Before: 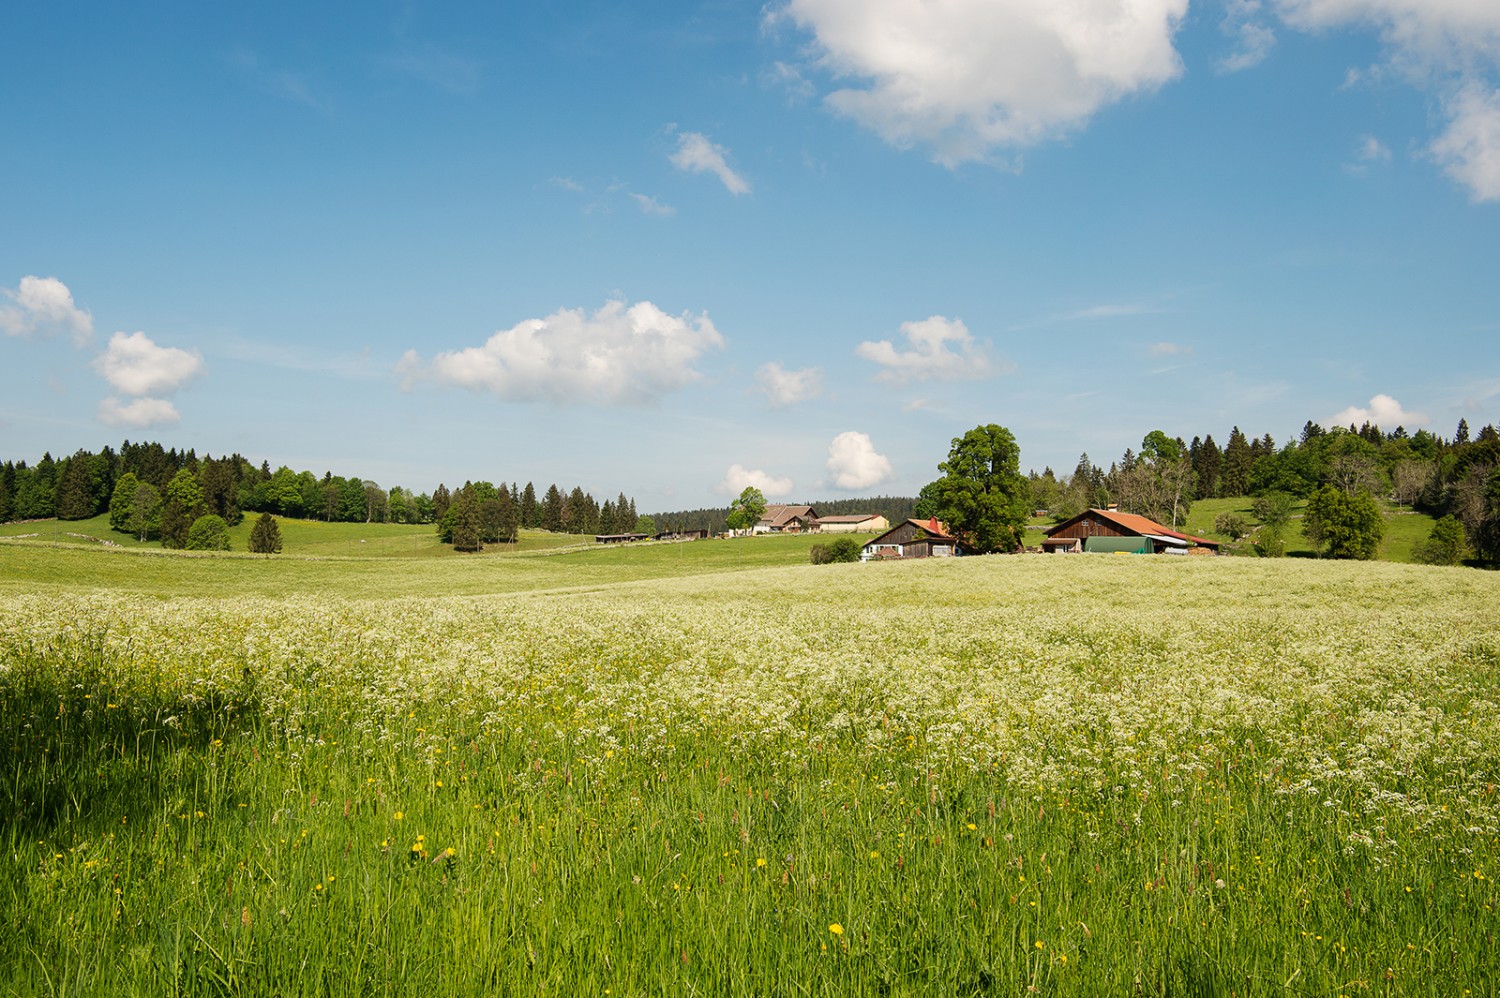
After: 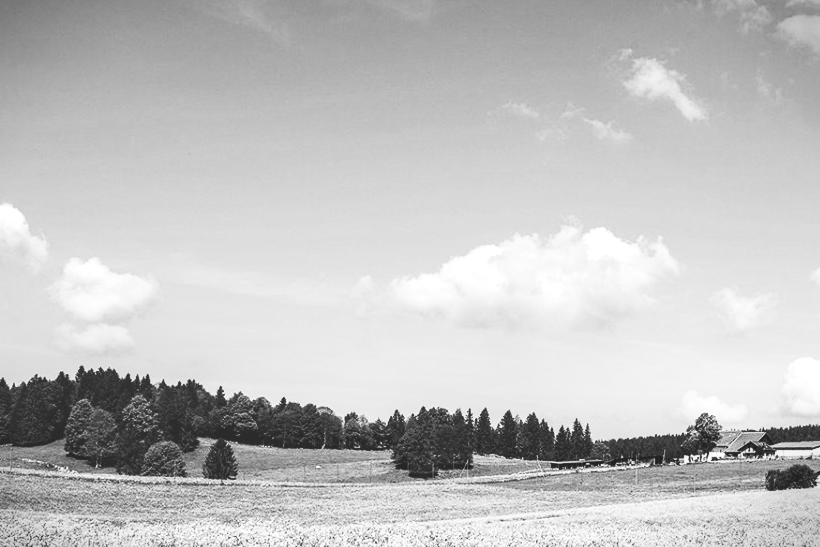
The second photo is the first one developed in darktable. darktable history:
vignetting: fall-off start 100%, brightness -0.406, saturation -0.3, width/height ratio 1.324, dithering 8-bit output, unbound false
contrast brightness saturation: contrast 0.53, brightness 0.47, saturation -1
crop and rotate: left 3.047%, top 7.509%, right 42.236%, bottom 37.598%
rgb levels: preserve colors max RGB
local contrast: detail 130%
rgb curve: curves: ch0 [(0, 0.186) (0.314, 0.284) (0.775, 0.708) (1, 1)], compensate middle gray true, preserve colors none
shadows and highlights: shadows 49, highlights -41, soften with gaussian
